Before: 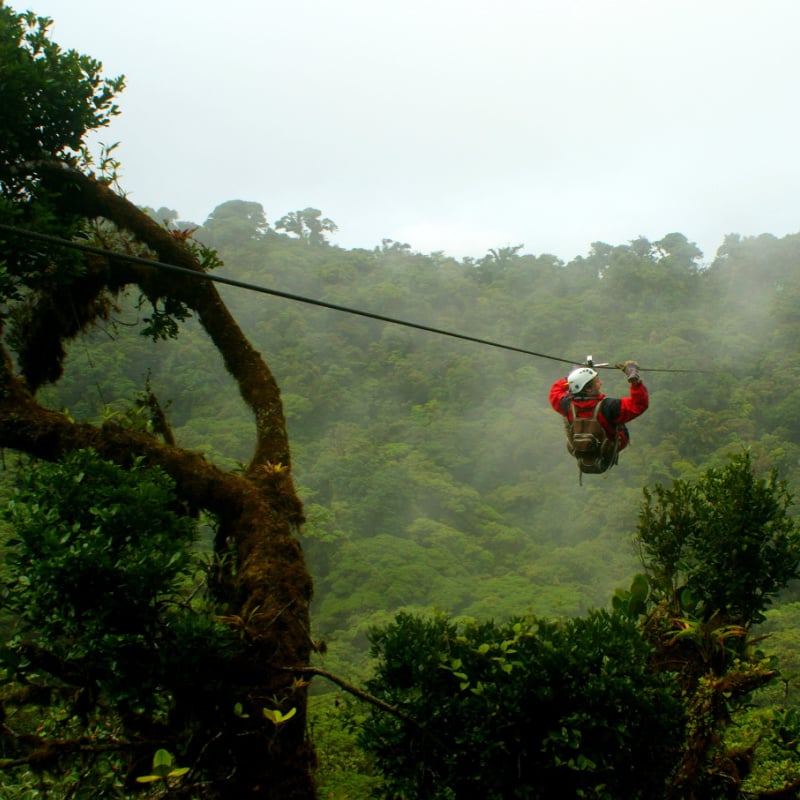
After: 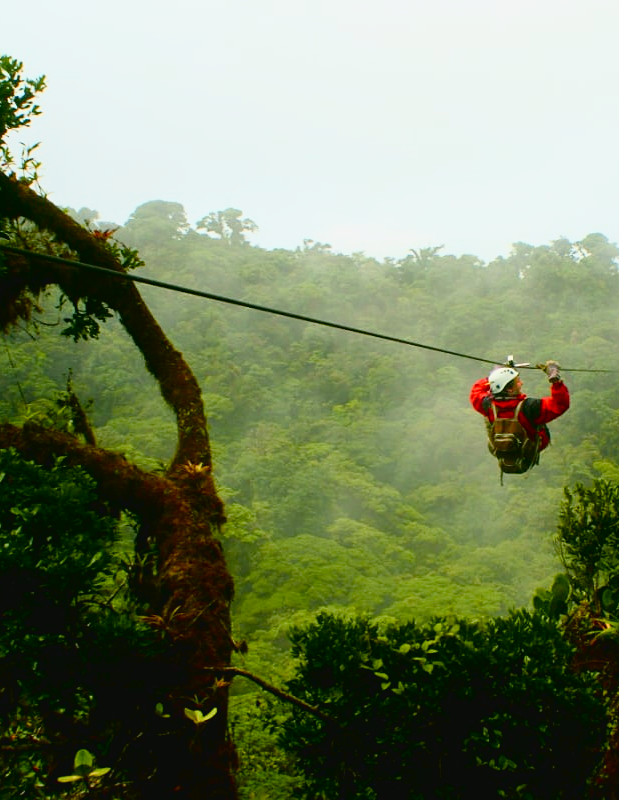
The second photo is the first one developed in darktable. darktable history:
tone equalizer: on, module defaults
color balance rgb: shadows lift › chroma 1%, shadows lift › hue 113°, highlights gain › chroma 0.2%, highlights gain › hue 333°, perceptual saturation grading › global saturation 20%, perceptual saturation grading › highlights -50%, perceptual saturation grading › shadows 25%, contrast -10%
crop: left 9.88%, right 12.664%
sharpen: amount 0.2
tone curve: curves: ch0 [(0.003, 0.032) (0.037, 0.037) (0.142, 0.117) (0.279, 0.311) (0.405, 0.49) (0.526, 0.651) (0.722, 0.857) (0.875, 0.946) (1, 0.98)]; ch1 [(0, 0) (0.305, 0.325) (0.453, 0.437) (0.482, 0.473) (0.501, 0.498) (0.515, 0.523) (0.559, 0.591) (0.6, 0.659) (0.656, 0.71) (1, 1)]; ch2 [(0, 0) (0.323, 0.277) (0.424, 0.396) (0.479, 0.484) (0.499, 0.502) (0.515, 0.537) (0.564, 0.595) (0.644, 0.703) (0.742, 0.803) (1, 1)], color space Lab, independent channels, preserve colors none
